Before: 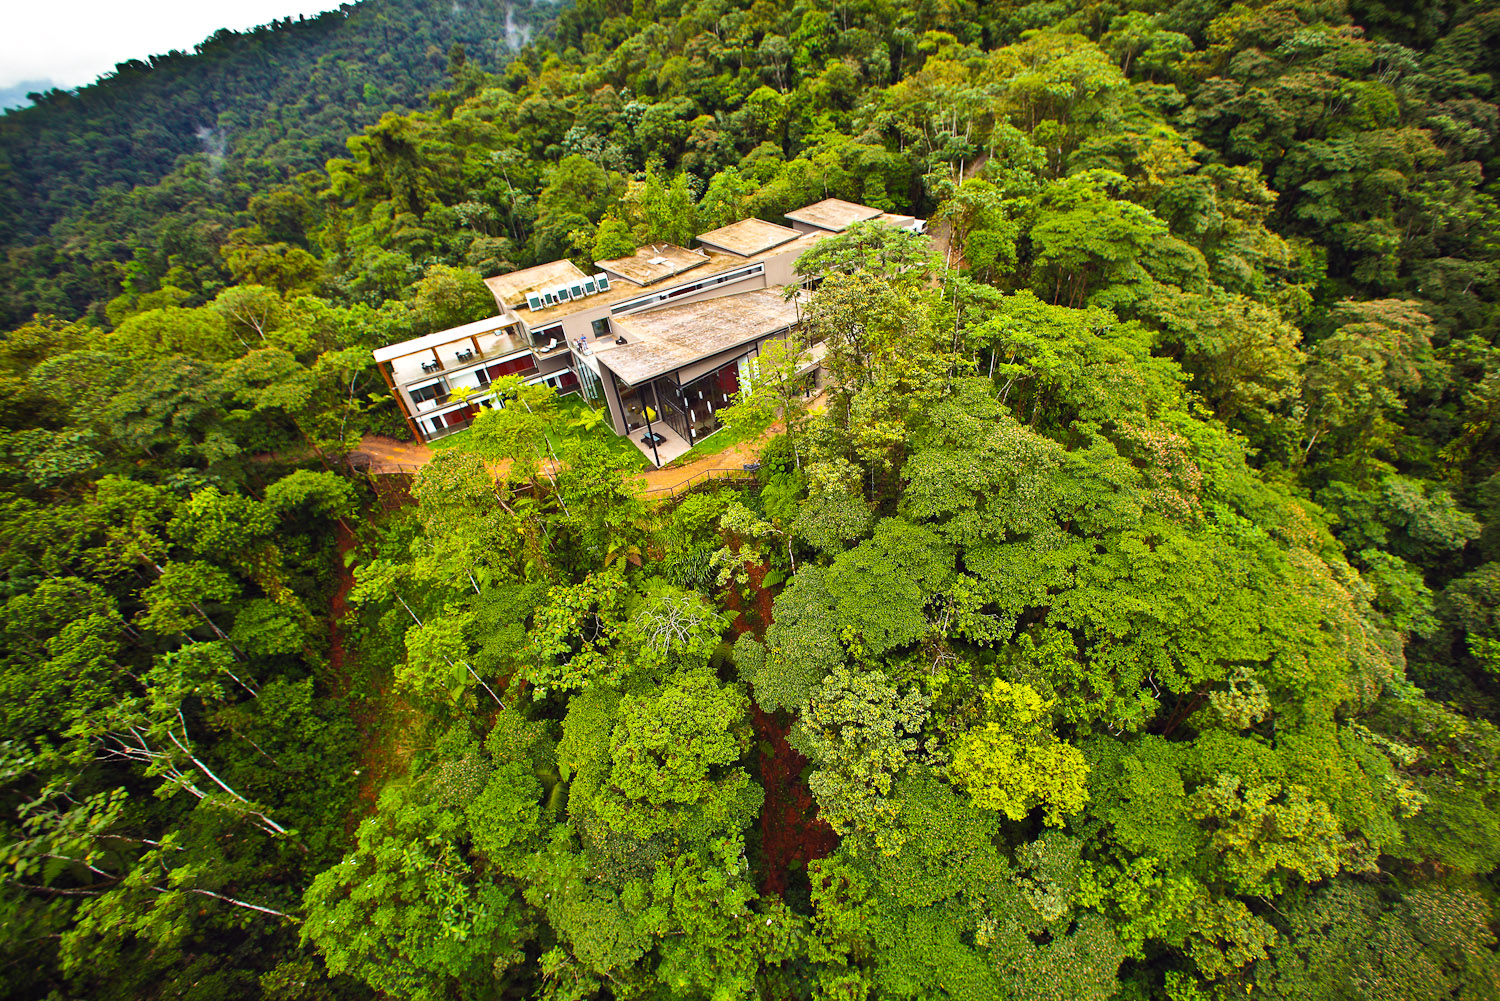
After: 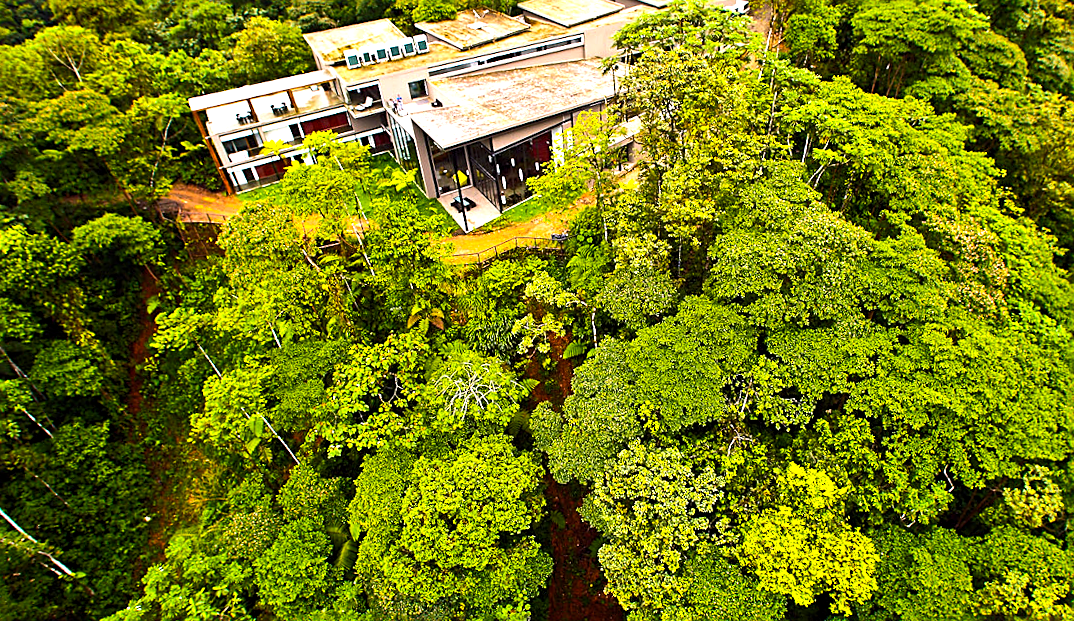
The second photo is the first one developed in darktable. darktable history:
crop and rotate: angle -3.37°, left 9.79%, top 20.73%, right 12.42%, bottom 11.82%
tone equalizer: -8 EV -0.75 EV, -7 EV -0.7 EV, -6 EV -0.6 EV, -5 EV -0.4 EV, -3 EV 0.4 EV, -2 EV 0.6 EV, -1 EV 0.7 EV, +0 EV 0.75 EV, edges refinement/feathering 500, mask exposure compensation -1.57 EV, preserve details no
color balance rgb: shadows lift › chroma 2%, shadows lift › hue 217.2°, power › chroma 0.25%, power › hue 60°, highlights gain › chroma 1.5%, highlights gain › hue 309.6°, global offset › luminance -0.25%, perceptual saturation grading › global saturation 15%, global vibrance 15%
sharpen: on, module defaults
